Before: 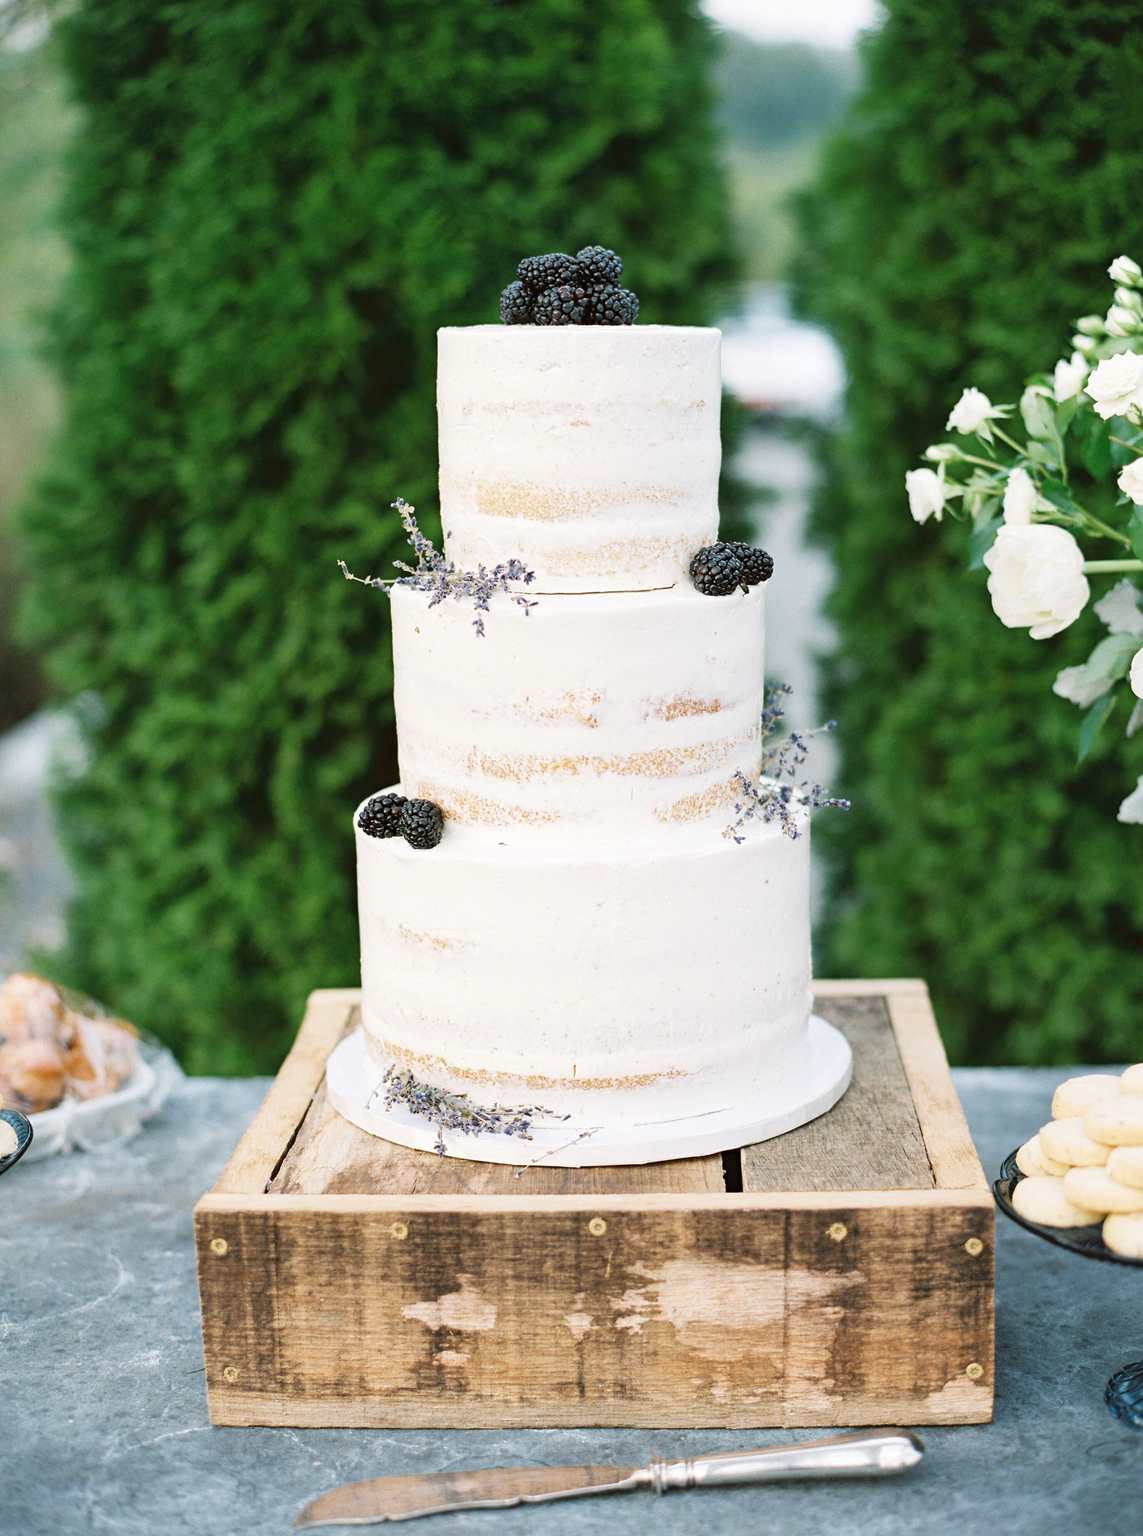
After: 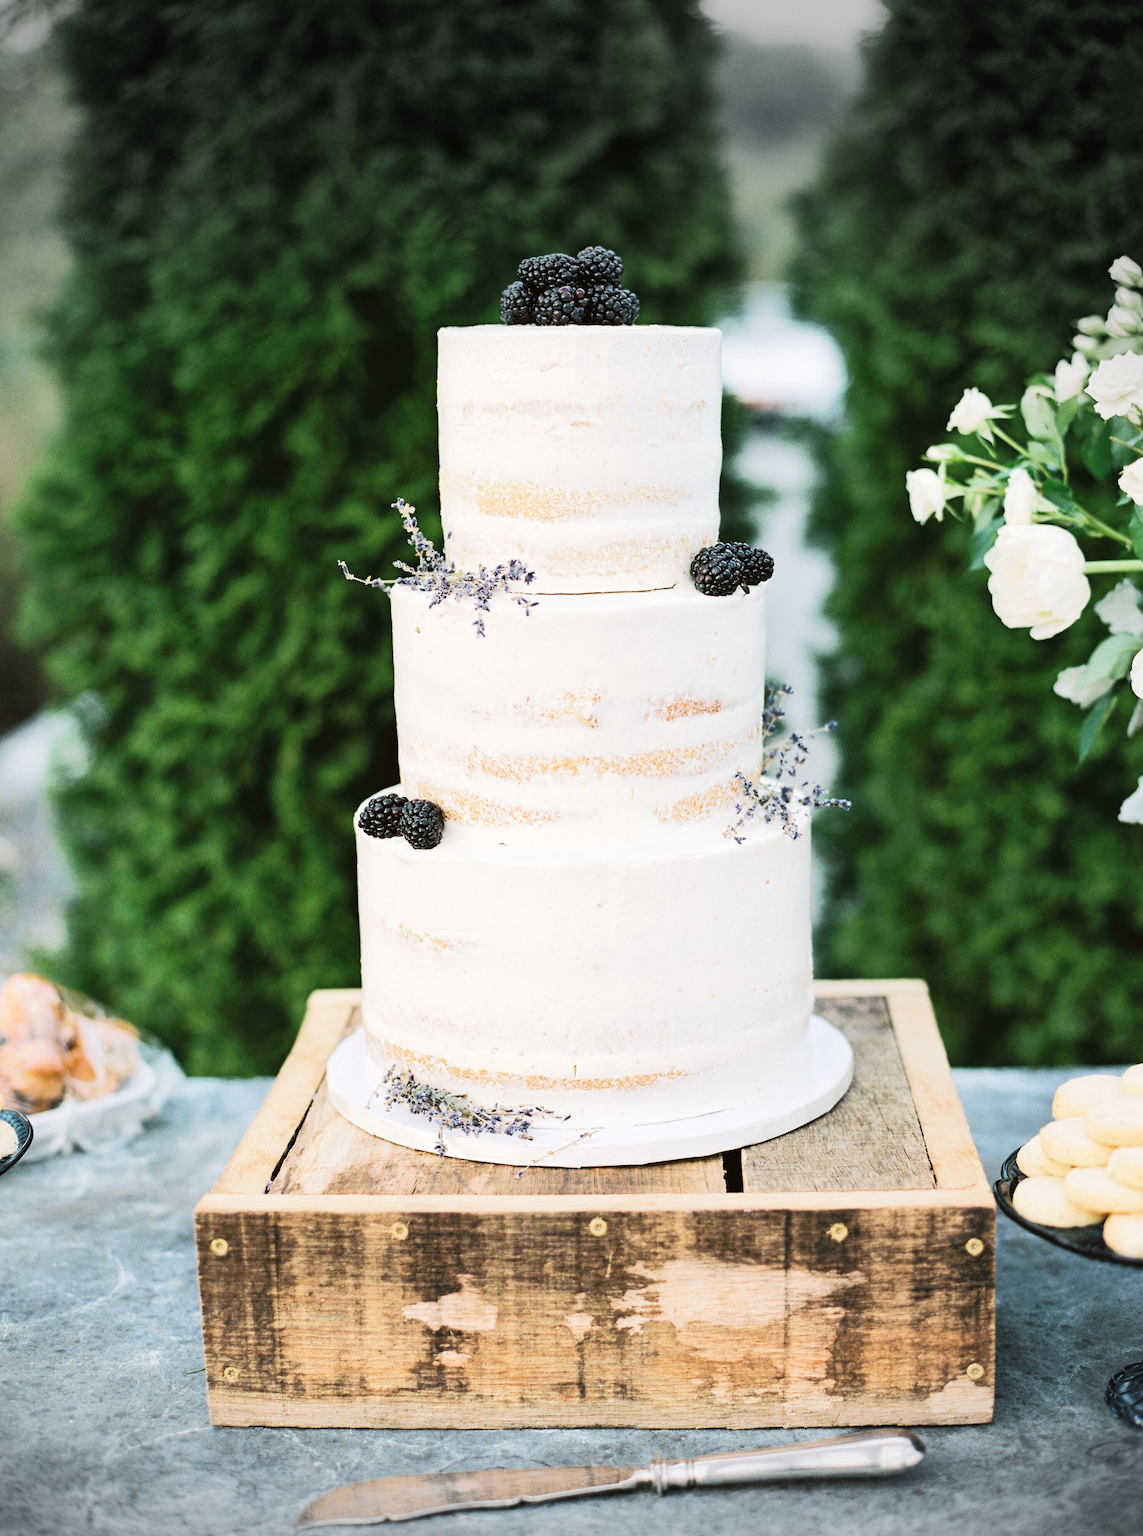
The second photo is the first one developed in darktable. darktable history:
vignetting: fall-off start 100.66%, brightness -0.445, saturation -0.686, center (-0.036, 0.153), width/height ratio 1.311
tone curve: curves: ch0 [(0, 0) (0.003, 0.023) (0.011, 0.024) (0.025, 0.026) (0.044, 0.035) (0.069, 0.05) (0.1, 0.071) (0.136, 0.098) (0.177, 0.135) (0.224, 0.172) (0.277, 0.227) (0.335, 0.296) (0.399, 0.372) (0.468, 0.462) (0.543, 0.58) (0.623, 0.697) (0.709, 0.789) (0.801, 0.86) (0.898, 0.918) (1, 1)], color space Lab, linked channels, preserve colors none
